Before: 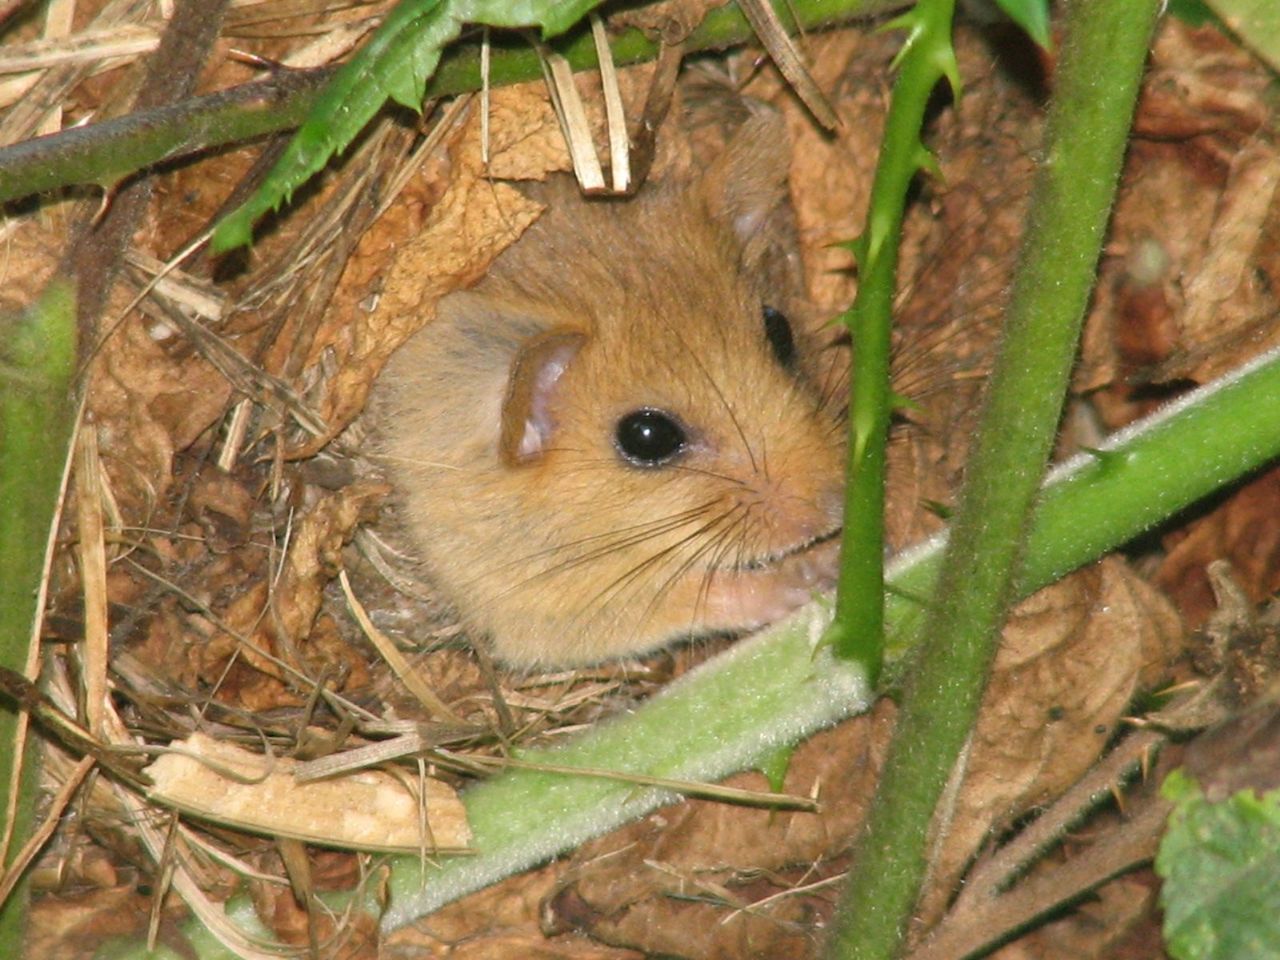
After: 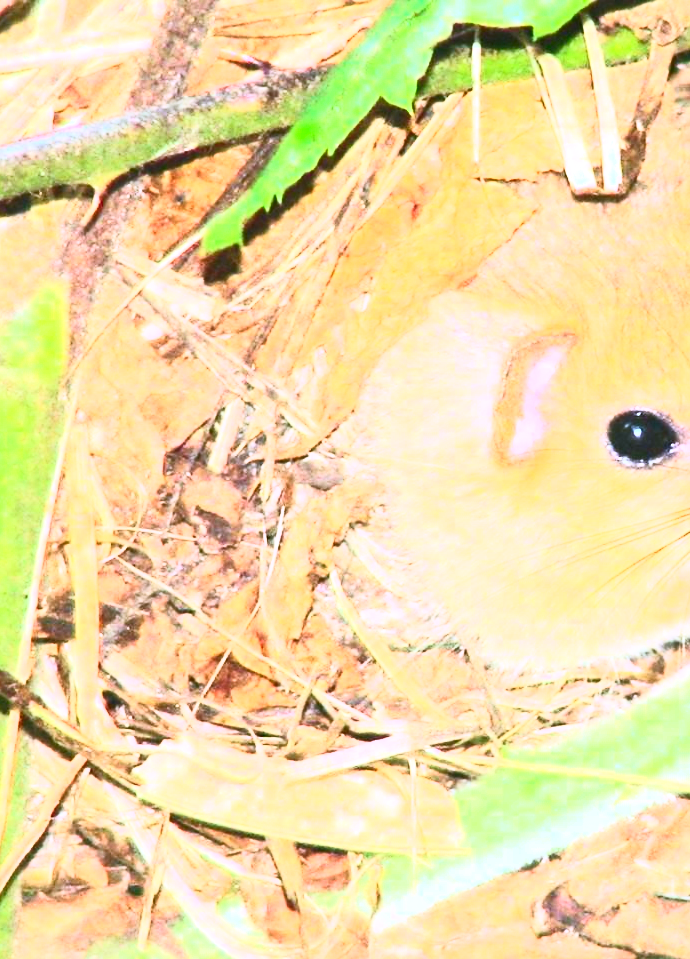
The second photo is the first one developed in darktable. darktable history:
exposure: black level correction 0, exposure 1 EV, compensate highlight preservation false
crop: left 0.74%, right 45.336%, bottom 0.081%
color calibration: output R [1.003, 0.027, -0.041, 0], output G [-0.018, 1.043, -0.038, 0], output B [0.071, -0.086, 1.017, 0], illuminant as shot in camera, x 0.377, y 0.394, temperature 4166.5 K, saturation algorithm version 1 (2020)
contrast brightness saturation: contrast 0.81, brightness 0.584, saturation 0.608
